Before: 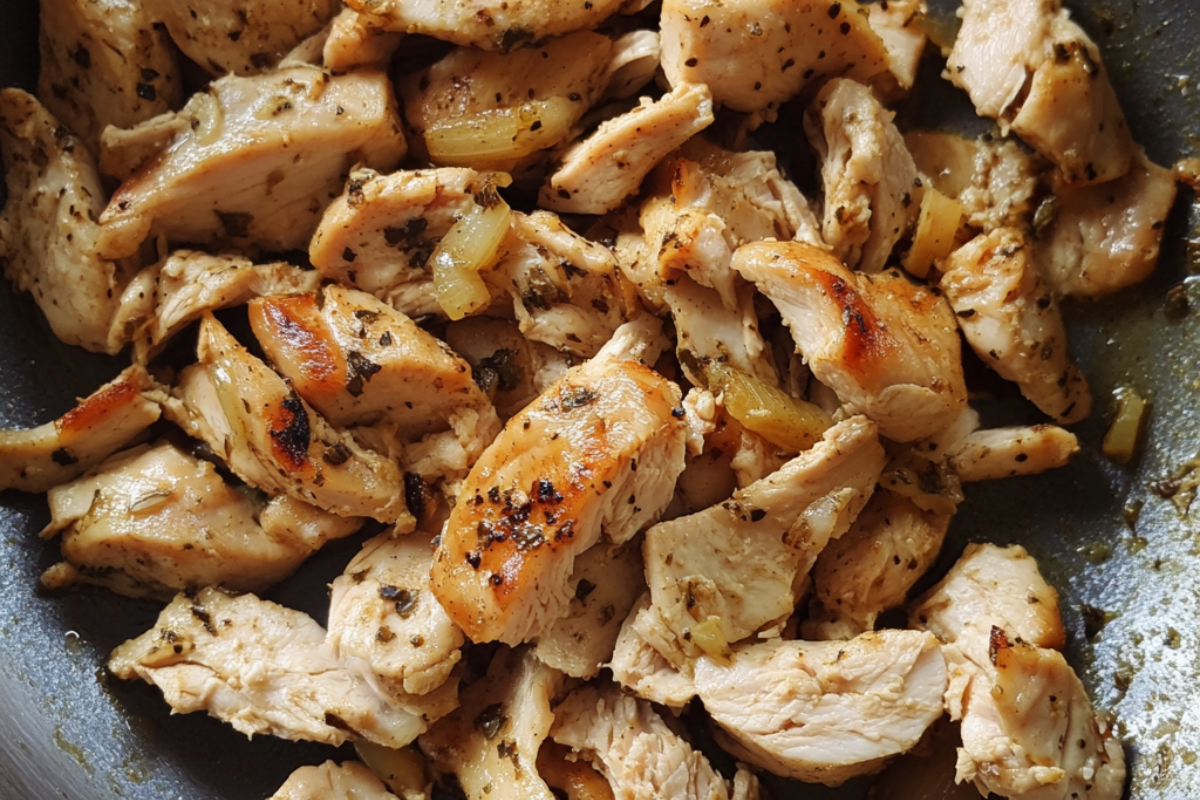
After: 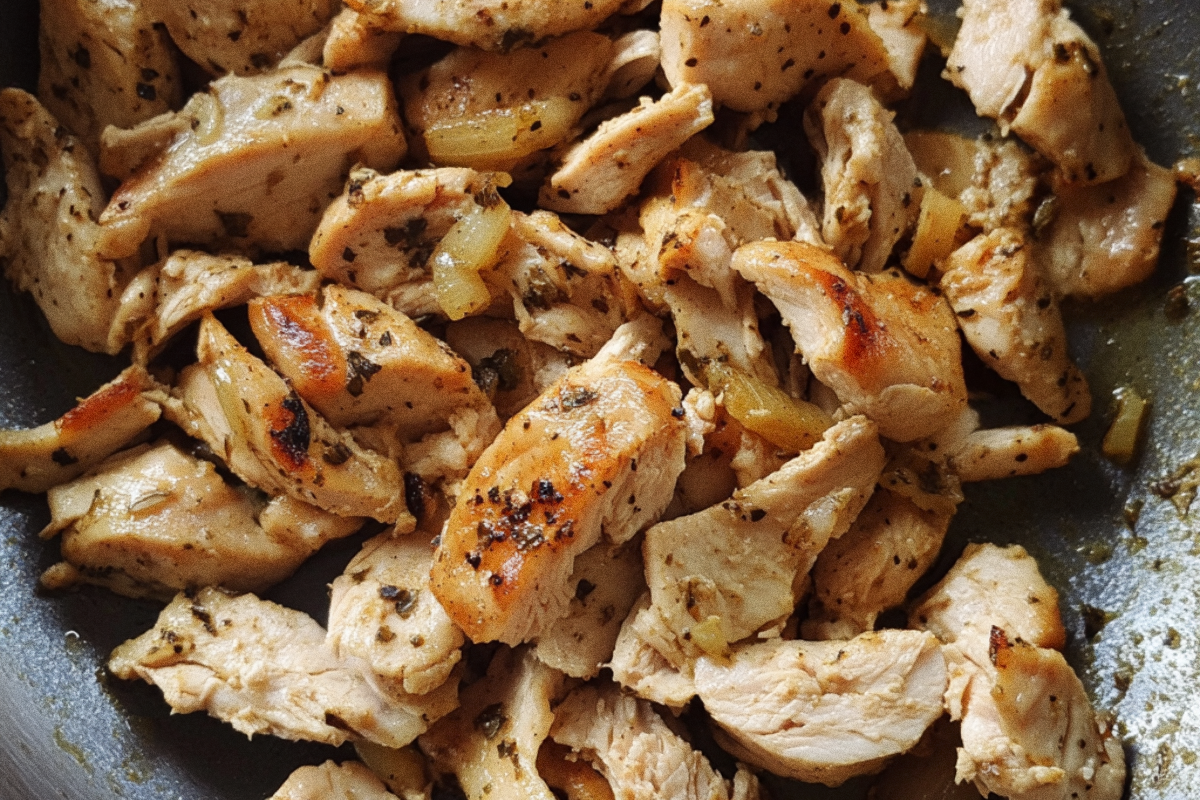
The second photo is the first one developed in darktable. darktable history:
grain: coarseness 8.68 ISO, strength 31.94%
color correction: saturation 0.98
